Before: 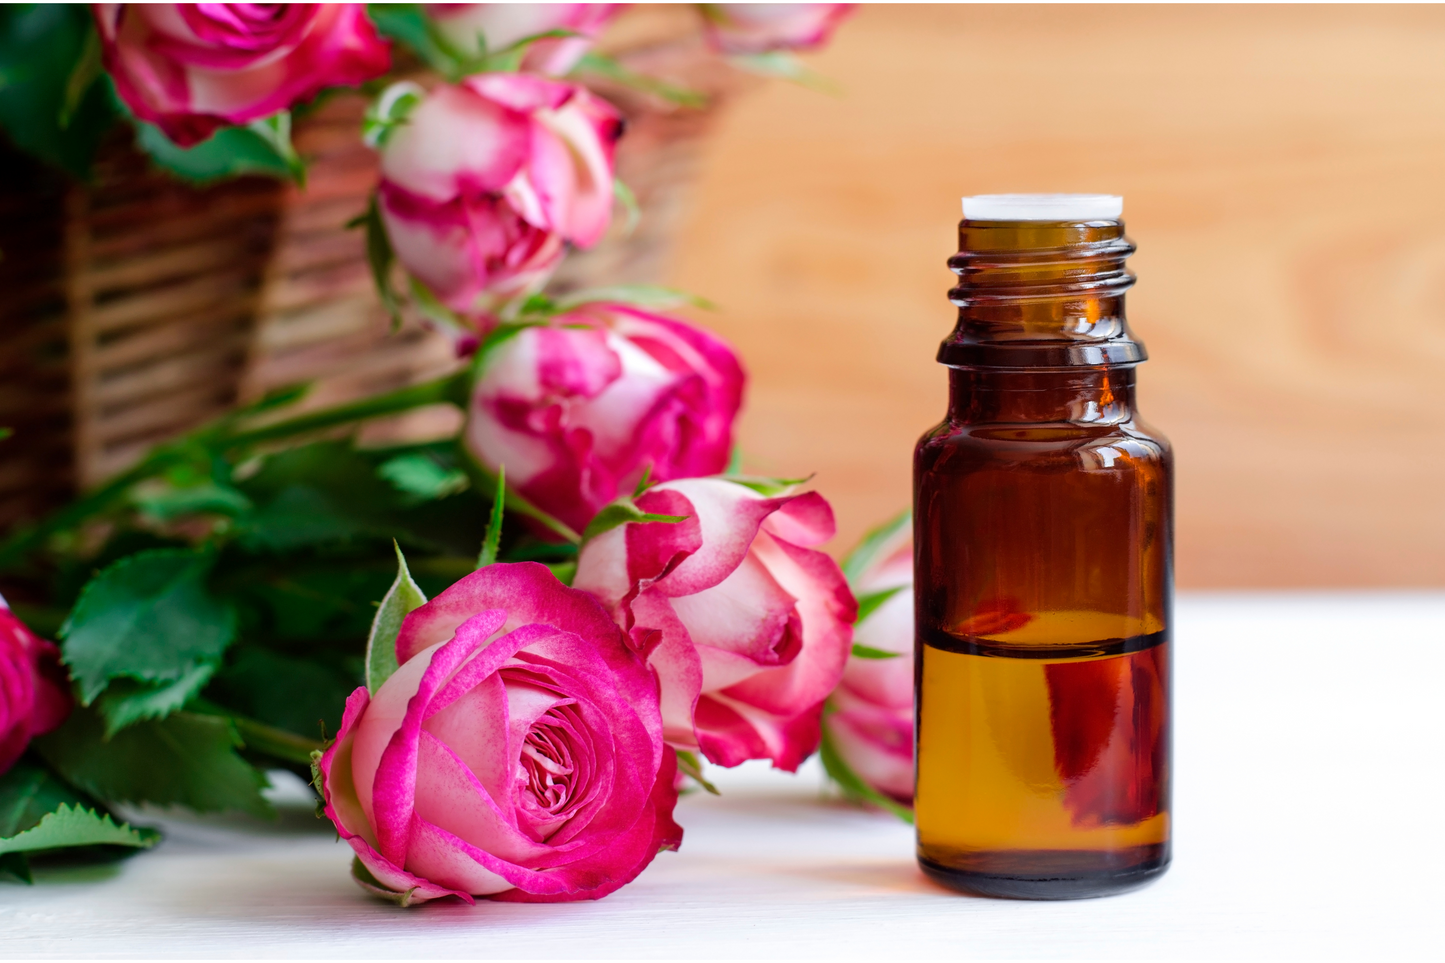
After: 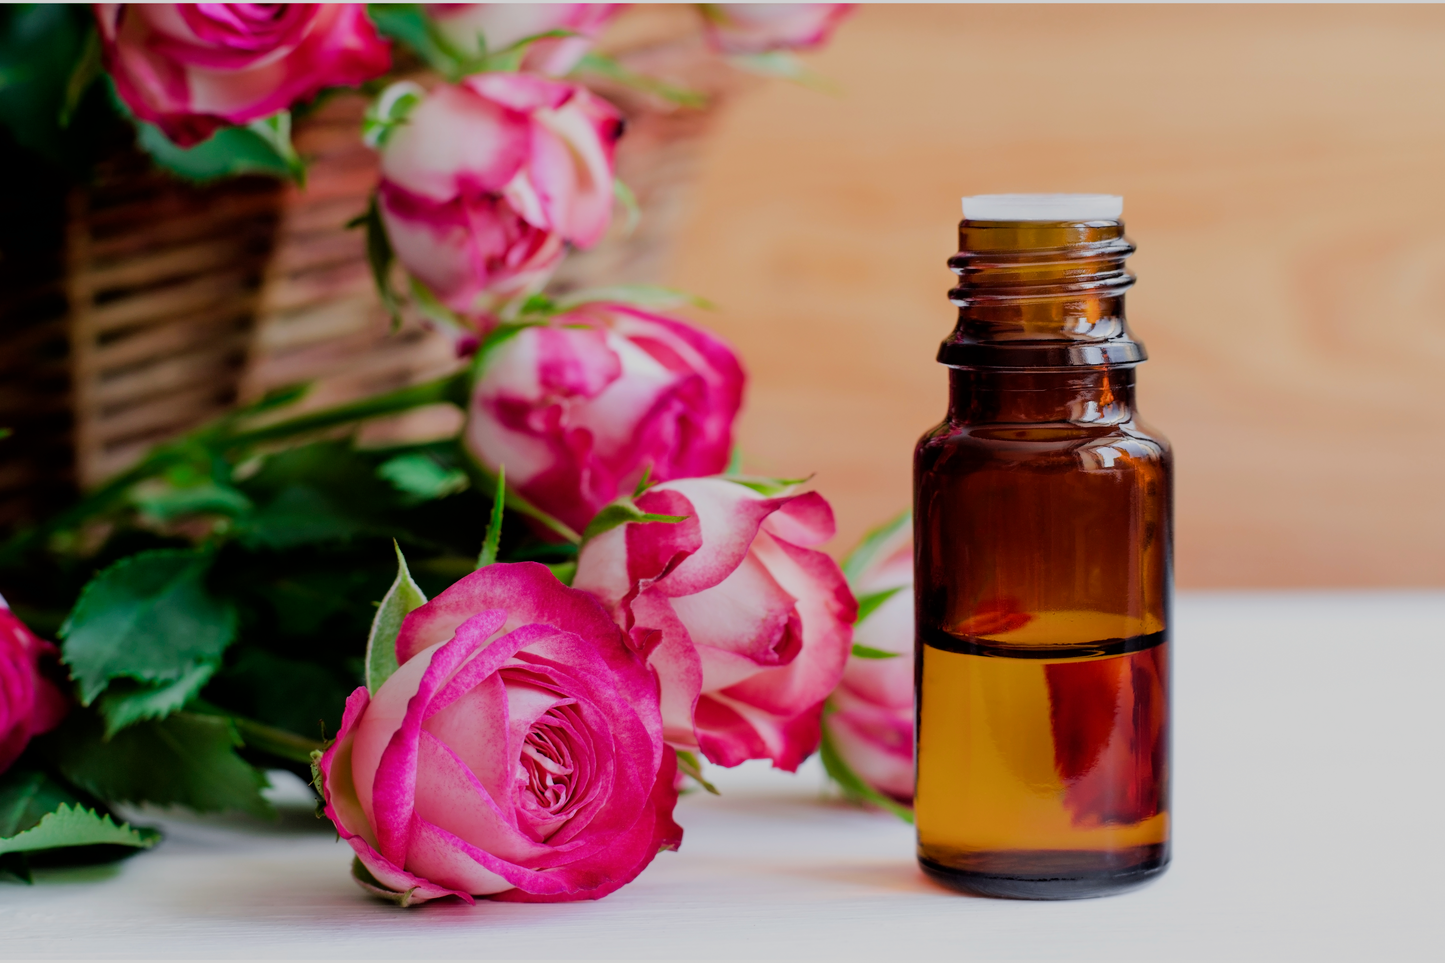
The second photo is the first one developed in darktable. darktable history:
filmic rgb: black relative exposure -7.65 EV, white relative exposure 4.56 EV, hardness 3.61
exposure: black level correction 0.001, exposure -0.125 EV, compensate exposure bias true, compensate highlight preservation false
